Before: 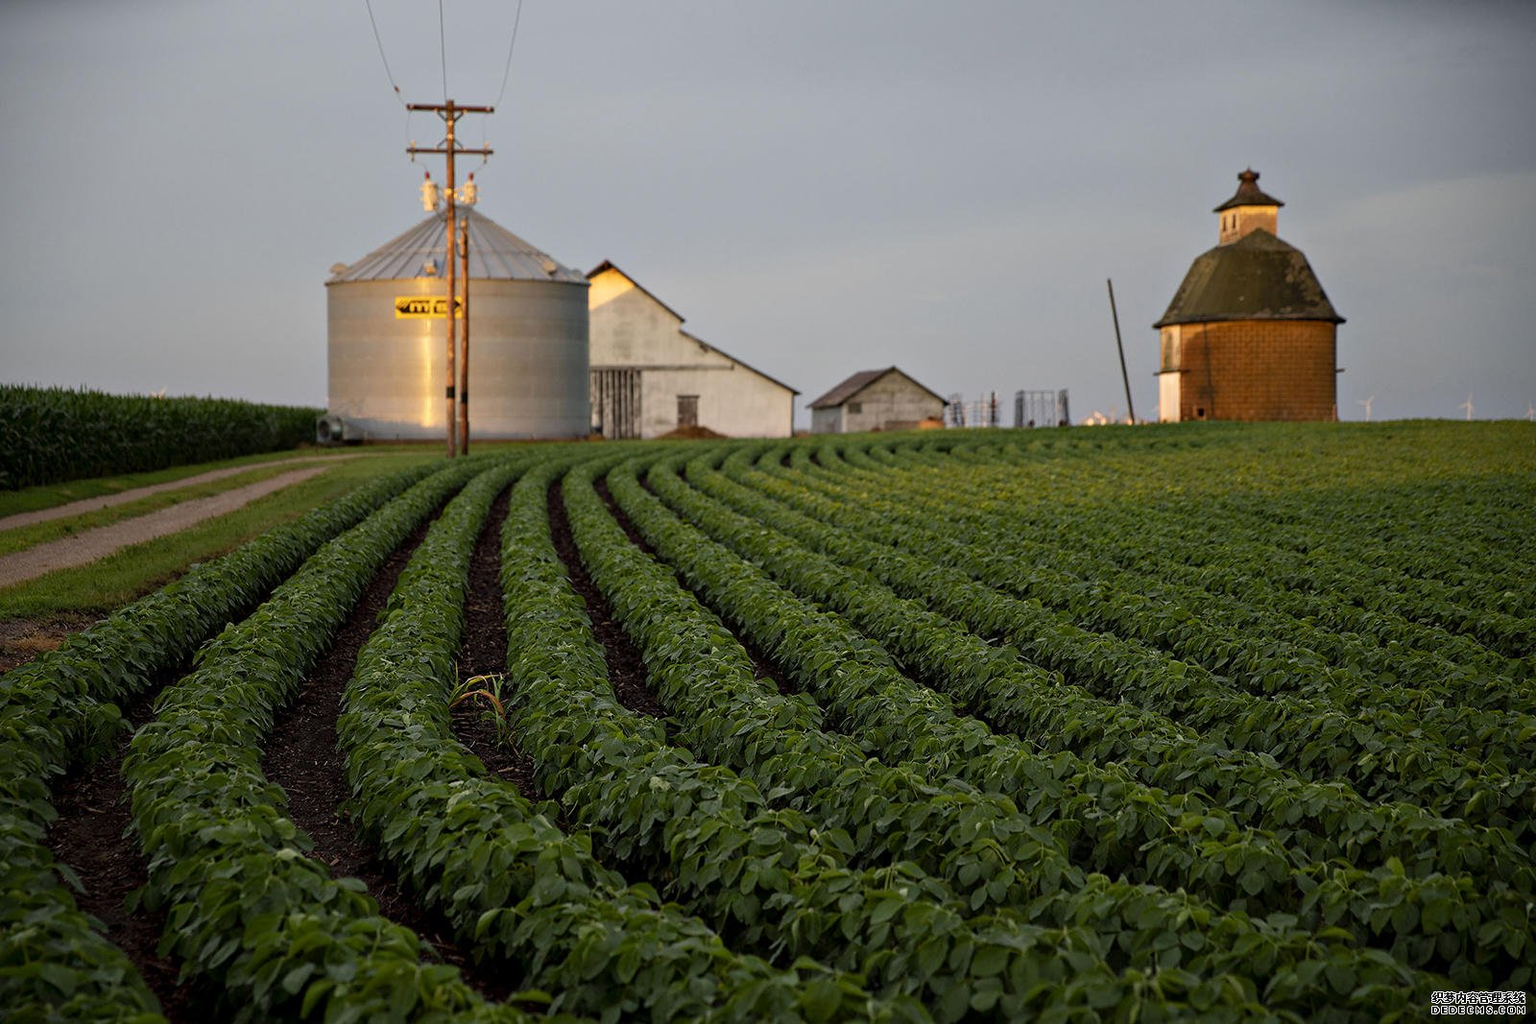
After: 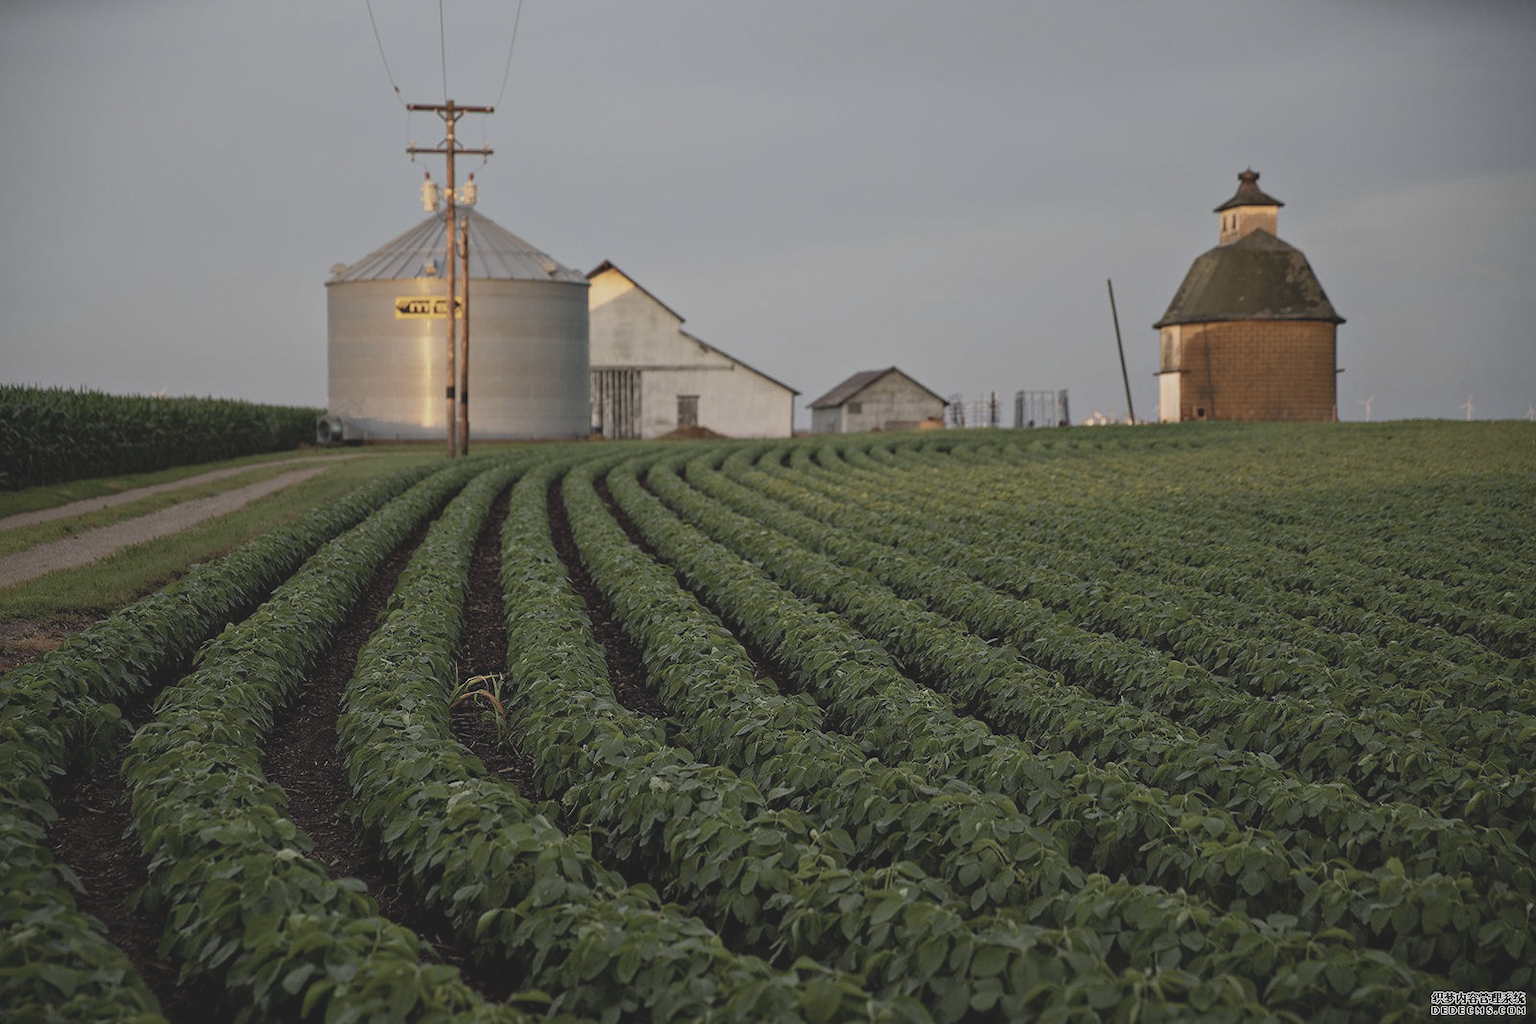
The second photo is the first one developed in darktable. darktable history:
contrast brightness saturation: contrast -0.247, saturation -0.449
